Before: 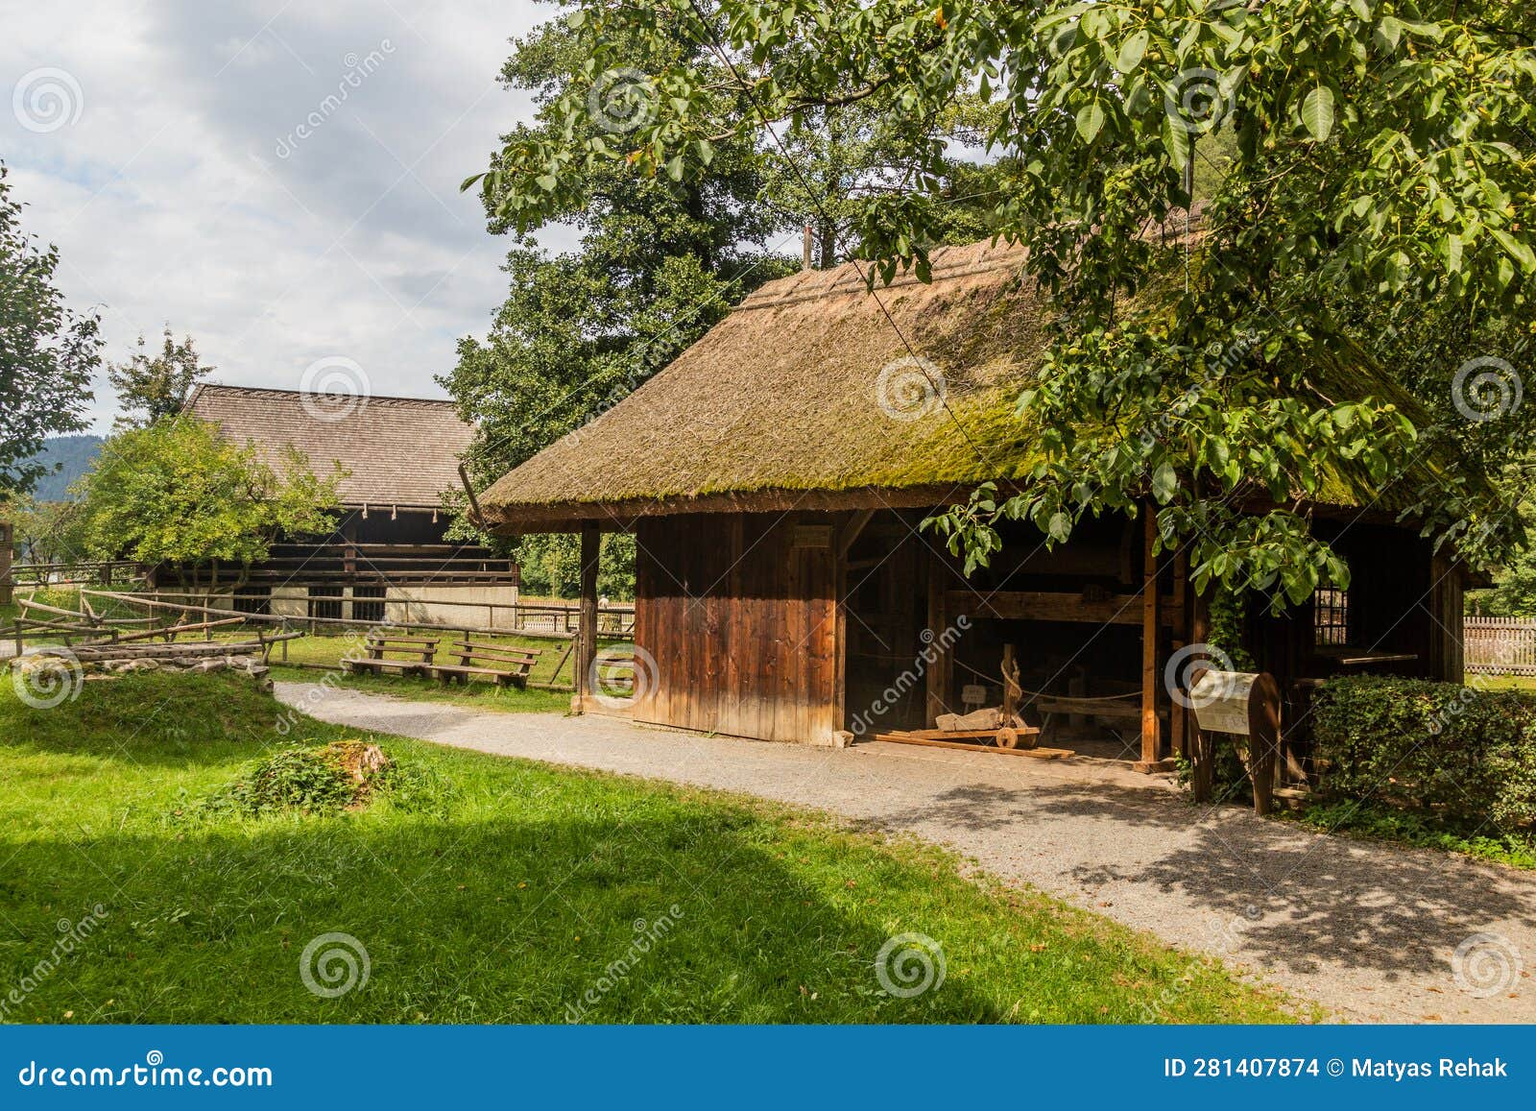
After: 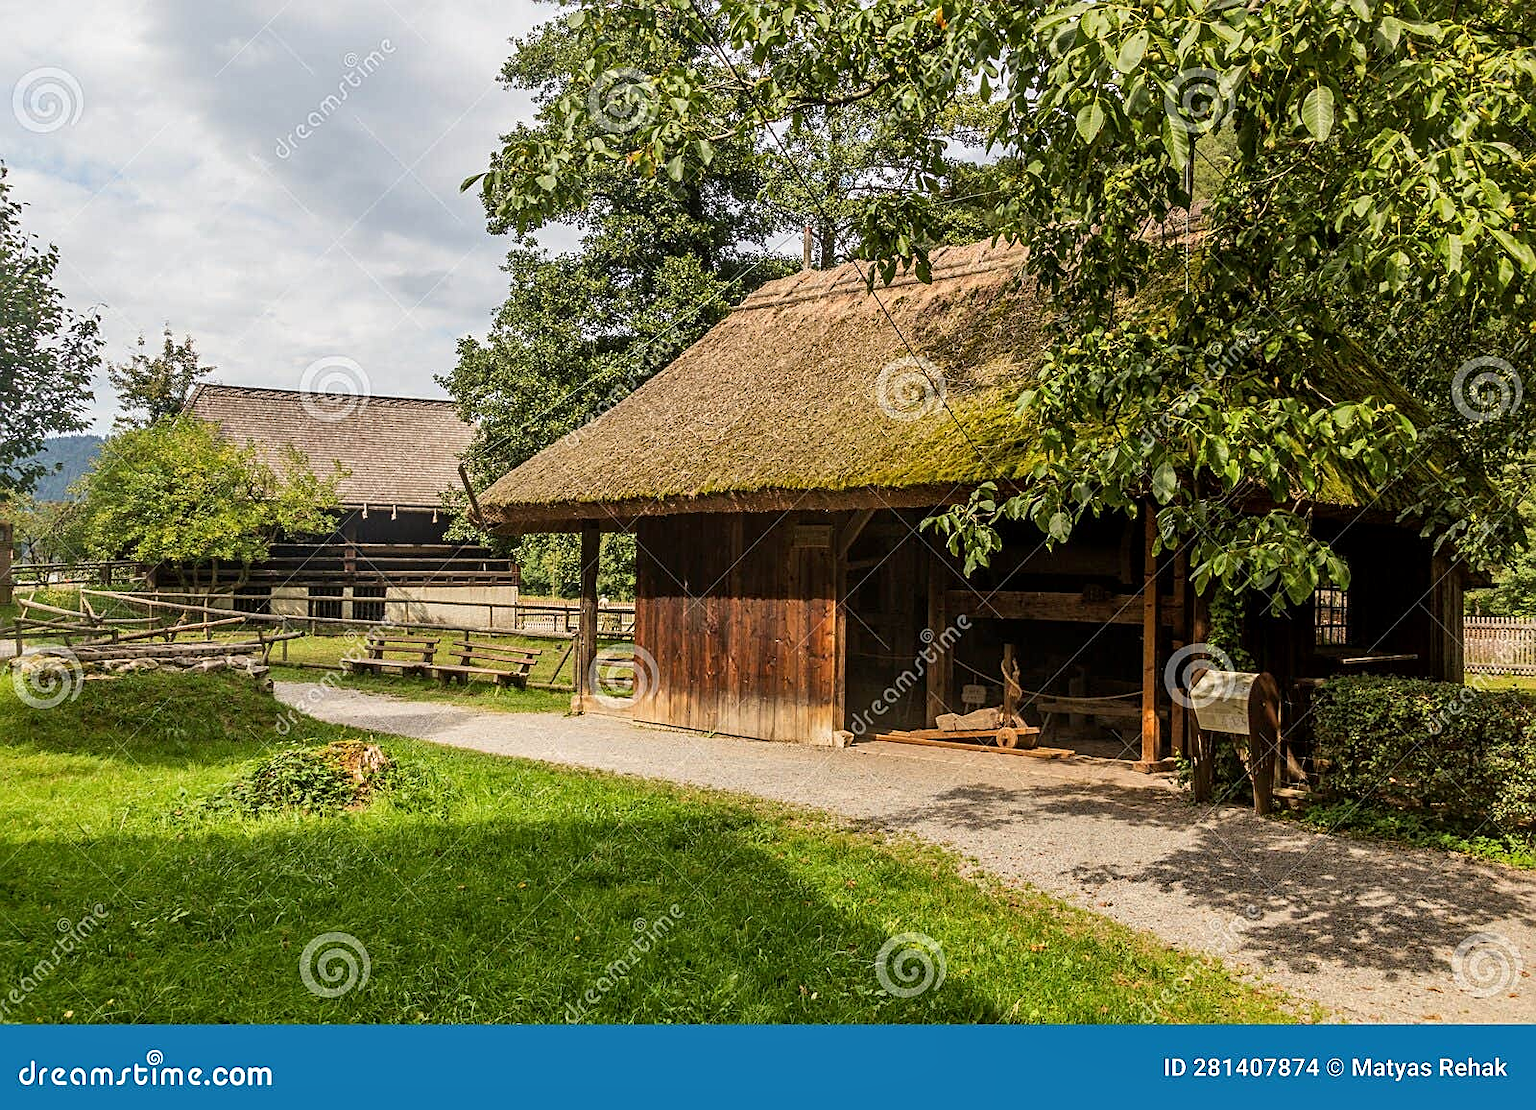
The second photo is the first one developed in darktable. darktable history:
sharpen: on, module defaults
local contrast: mode bilateral grid, contrast 20, coarseness 50, detail 120%, midtone range 0.2
white balance: emerald 1
